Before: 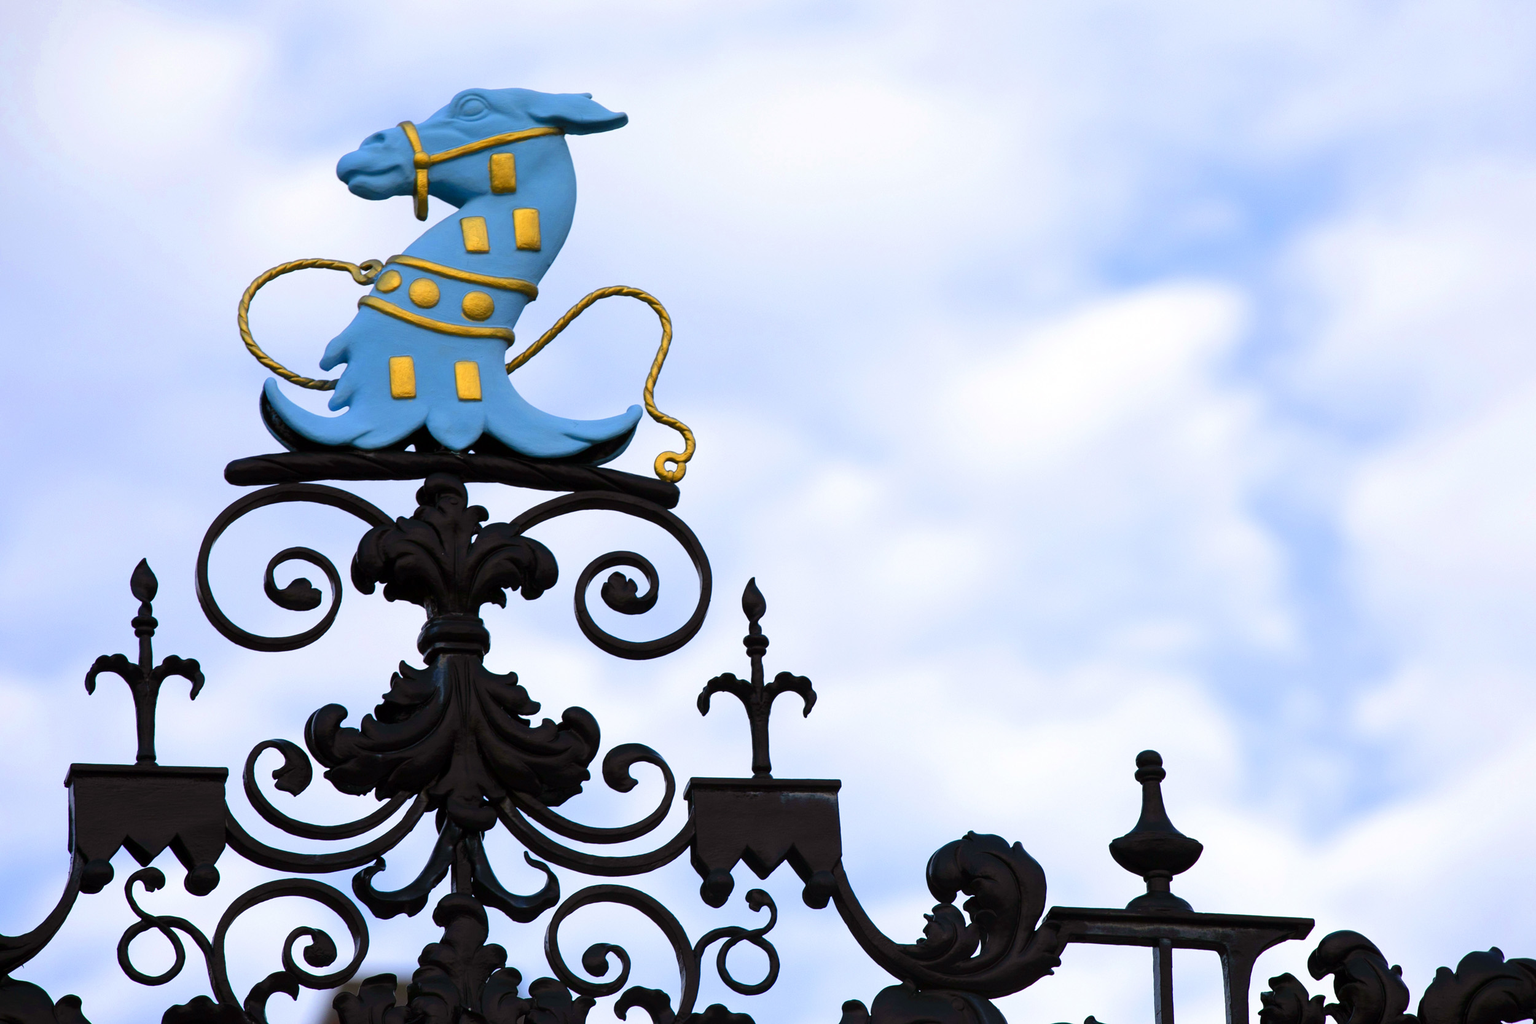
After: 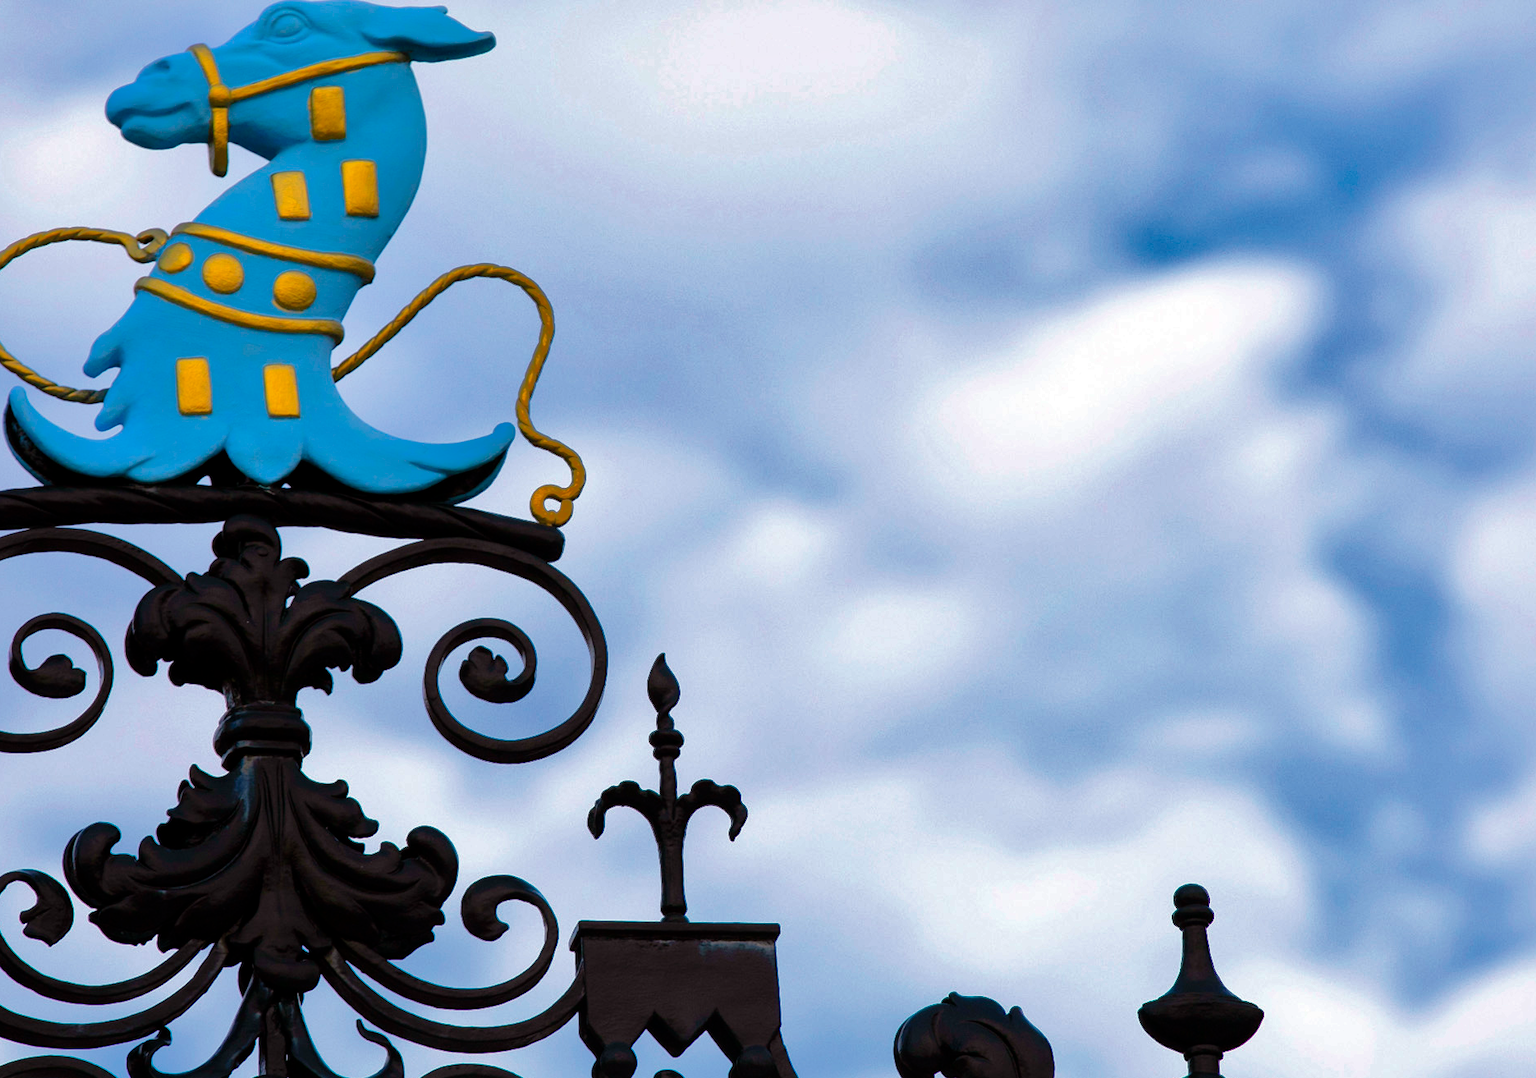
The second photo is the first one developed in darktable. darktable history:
crop: left 16.768%, top 8.653%, right 8.362%, bottom 12.485%
shadows and highlights: shadows 25, highlights -70
